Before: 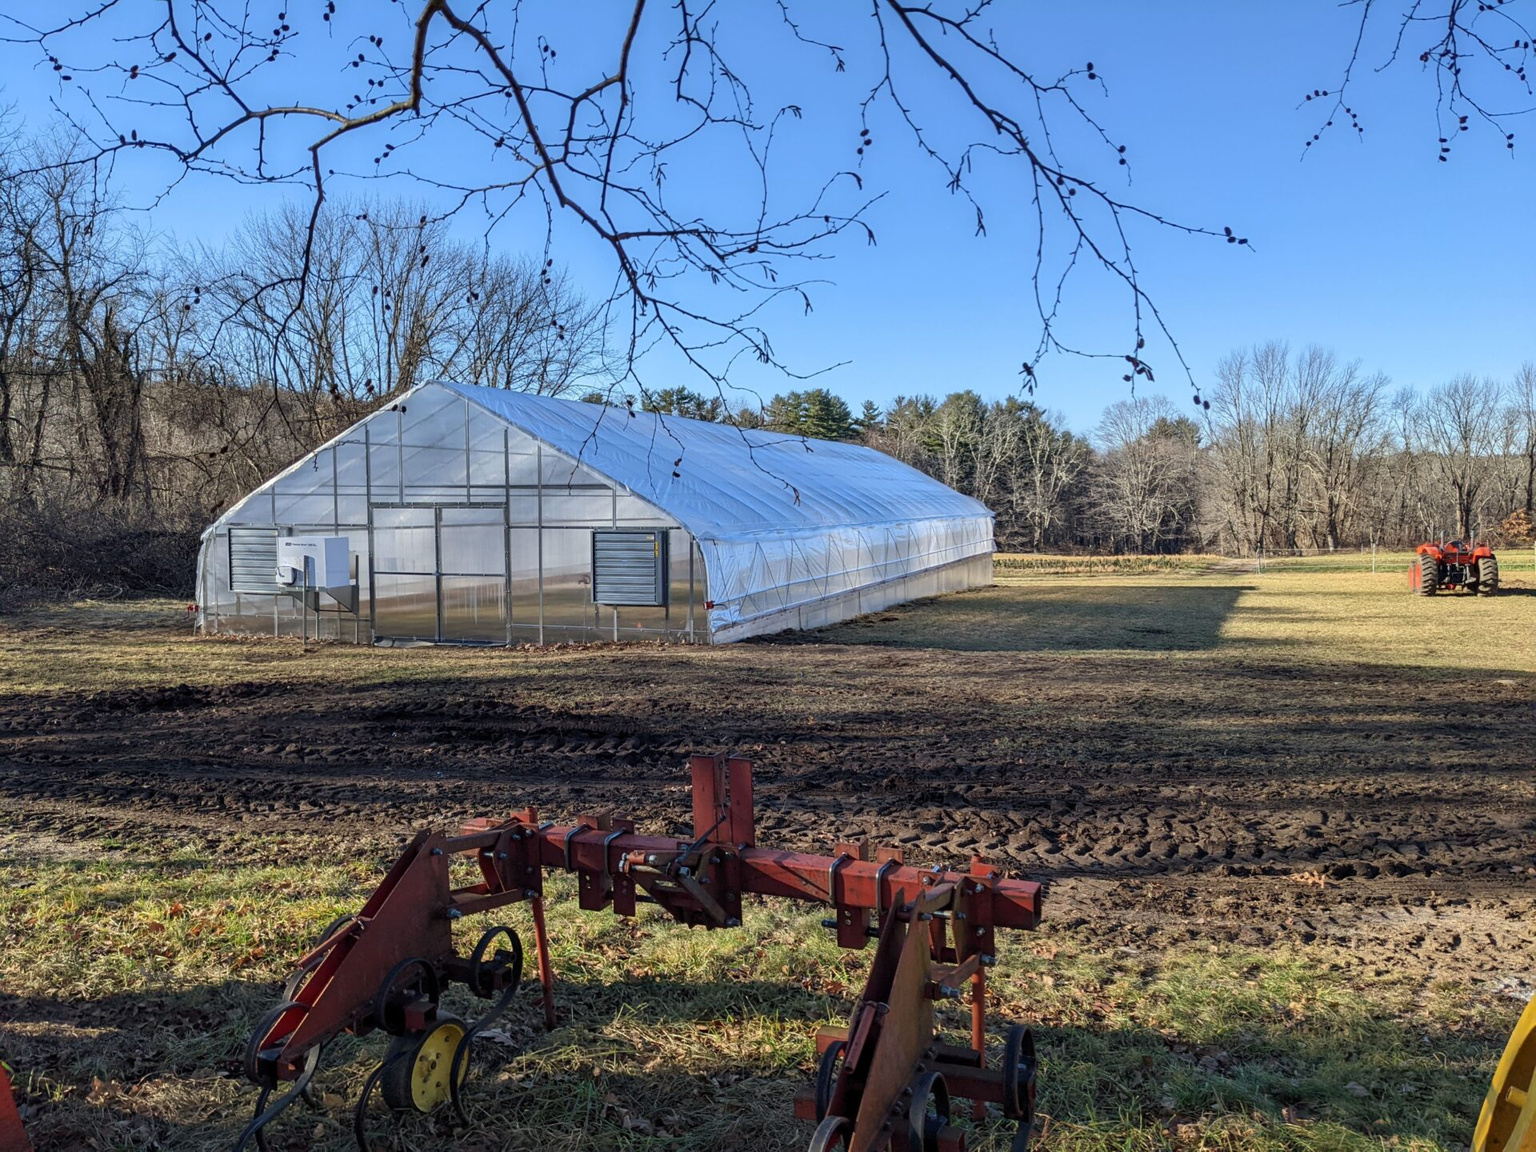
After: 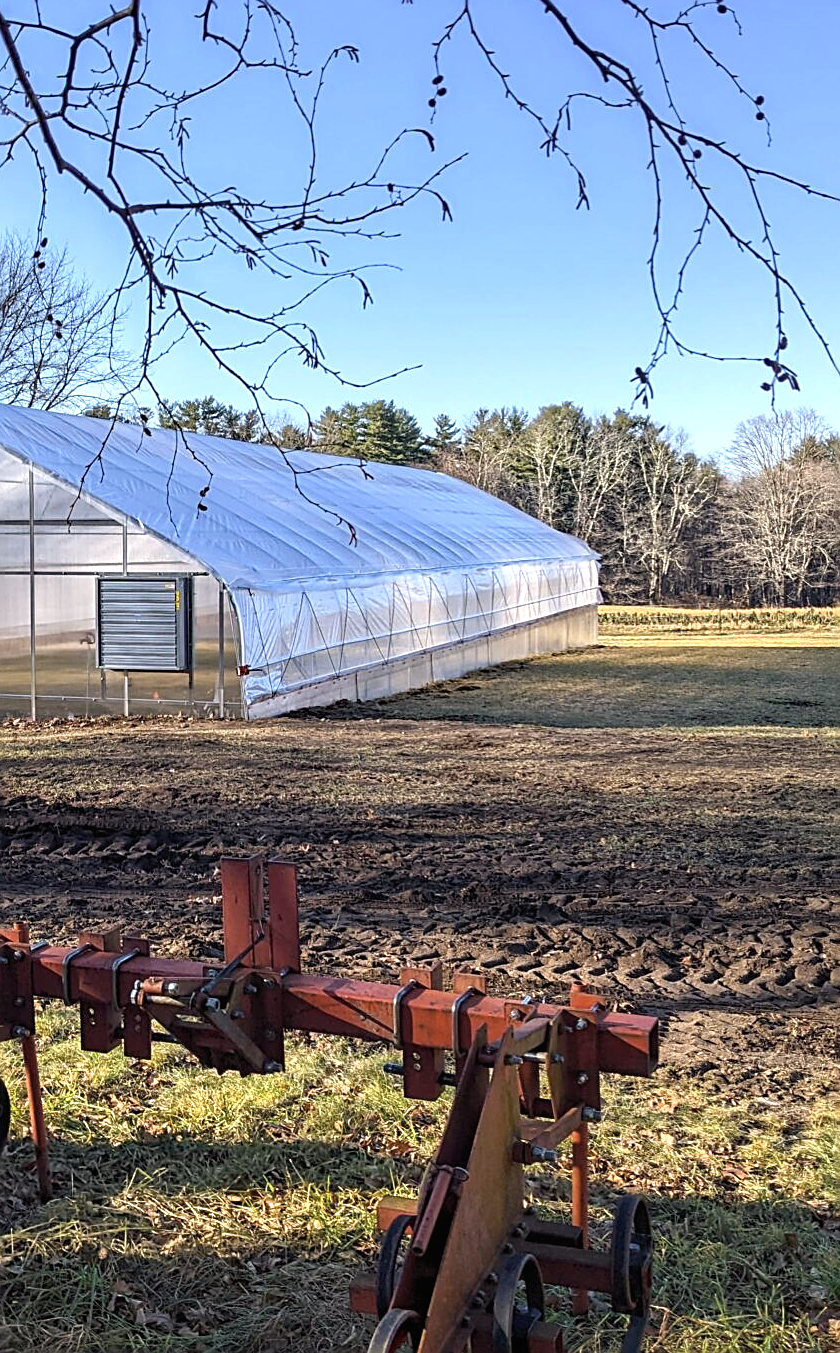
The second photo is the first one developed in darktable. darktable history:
color balance rgb: perceptual saturation grading › global saturation 30.091%, global vibrance 25.545%
local contrast: mode bilateral grid, contrast 100, coarseness 99, detail 89%, midtone range 0.2
exposure: black level correction 0, exposure 0.703 EV, compensate exposure bias true, compensate highlight preservation false
crop: left 33.519%, top 5.982%, right 22.717%
sharpen: on, module defaults
haze removal: compatibility mode true, adaptive false
color correction: highlights a* 5.57, highlights b* 5.25, saturation 0.64
